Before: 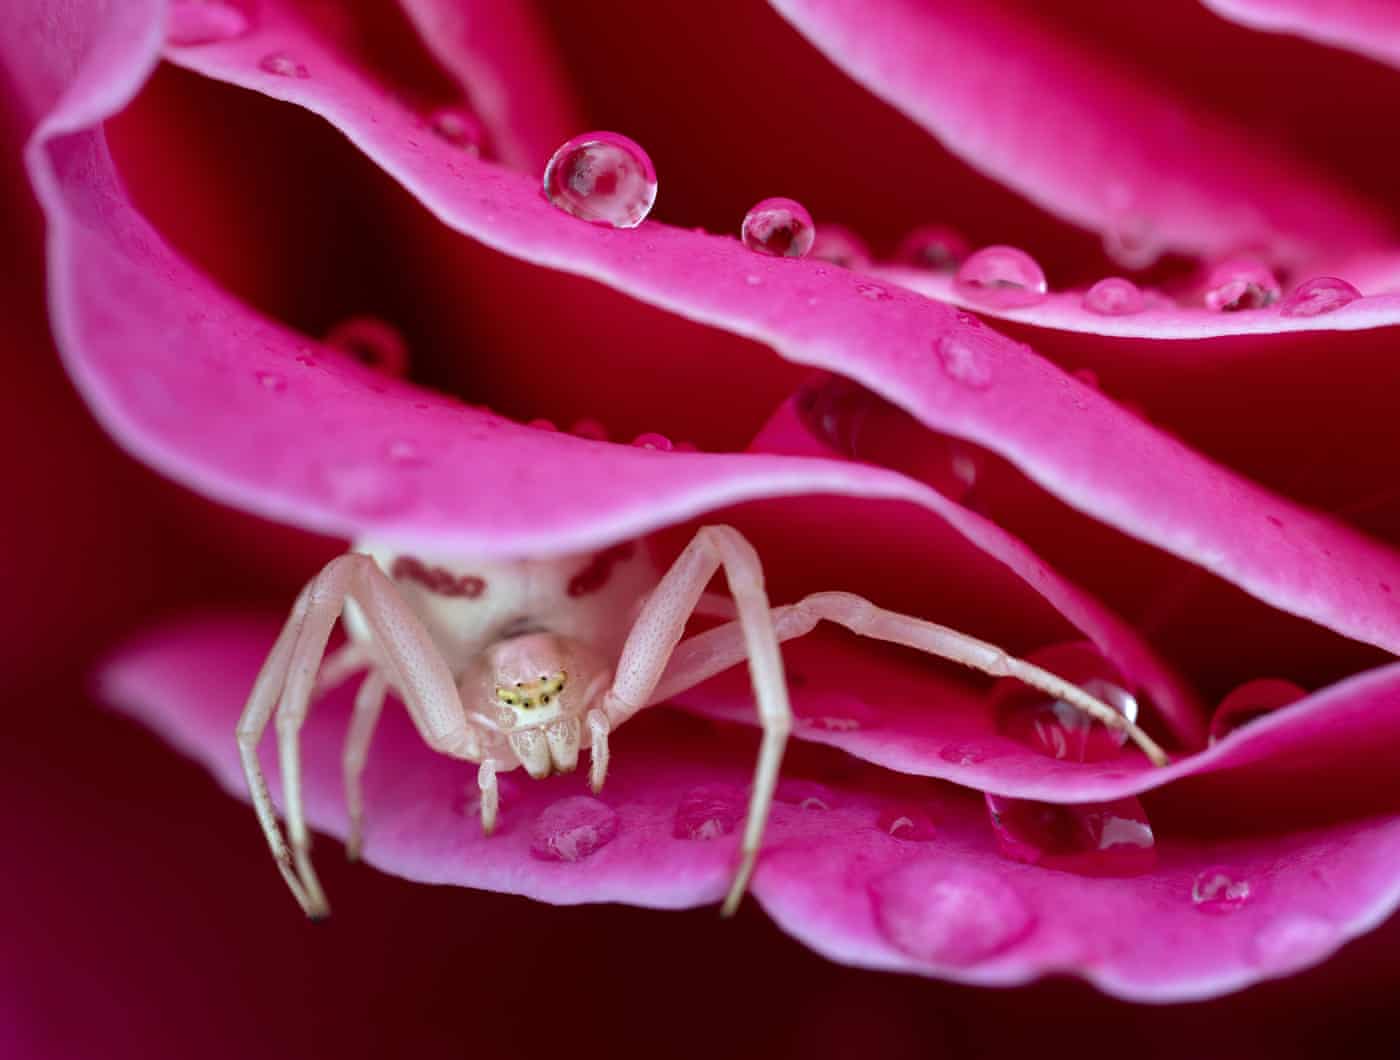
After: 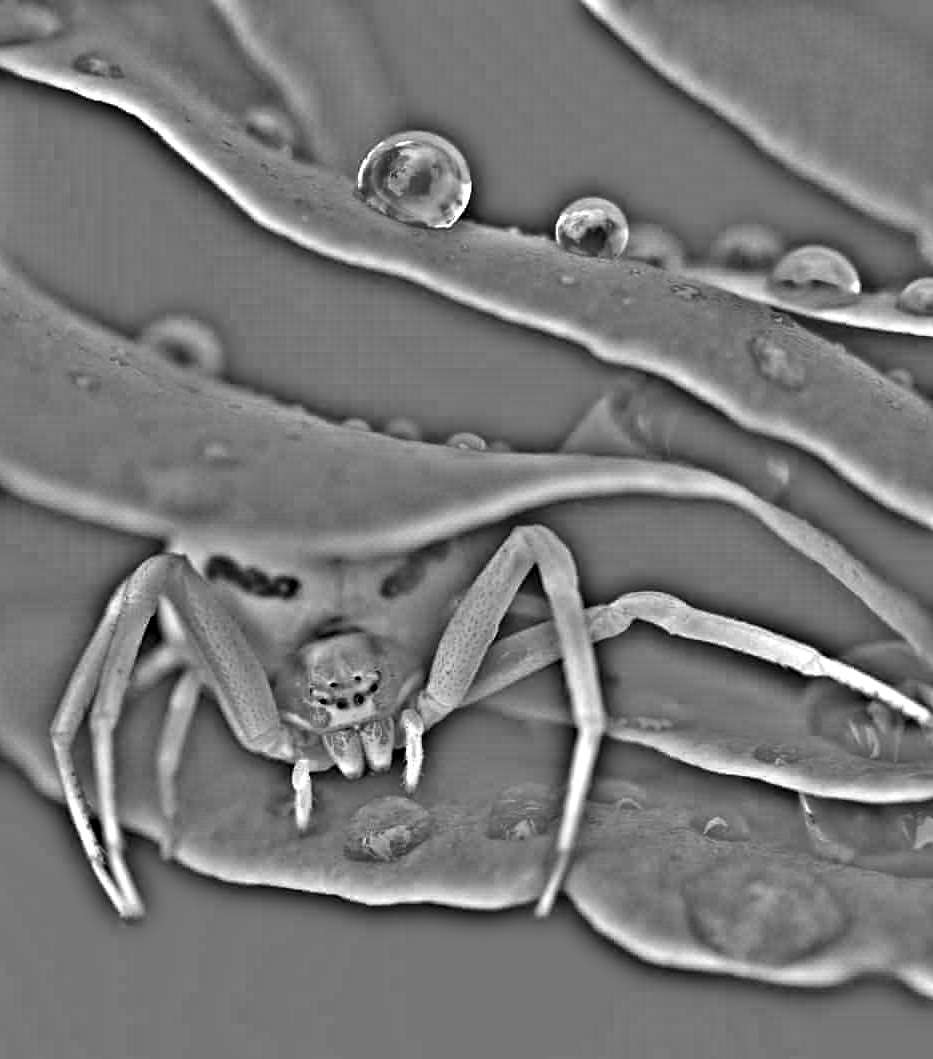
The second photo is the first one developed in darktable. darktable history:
highpass: on, module defaults
crop and rotate: left 13.342%, right 19.991%
color zones: curves: ch0 [(0.068, 0.464) (0.25, 0.5) (0.48, 0.508) (0.75, 0.536) (0.886, 0.476) (0.967, 0.456)]; ch1 [(0.066, 0.456) (0.25, 0.5) (0.616, 0.508) (0.746, 0.56) (0.934, 0.444)]
